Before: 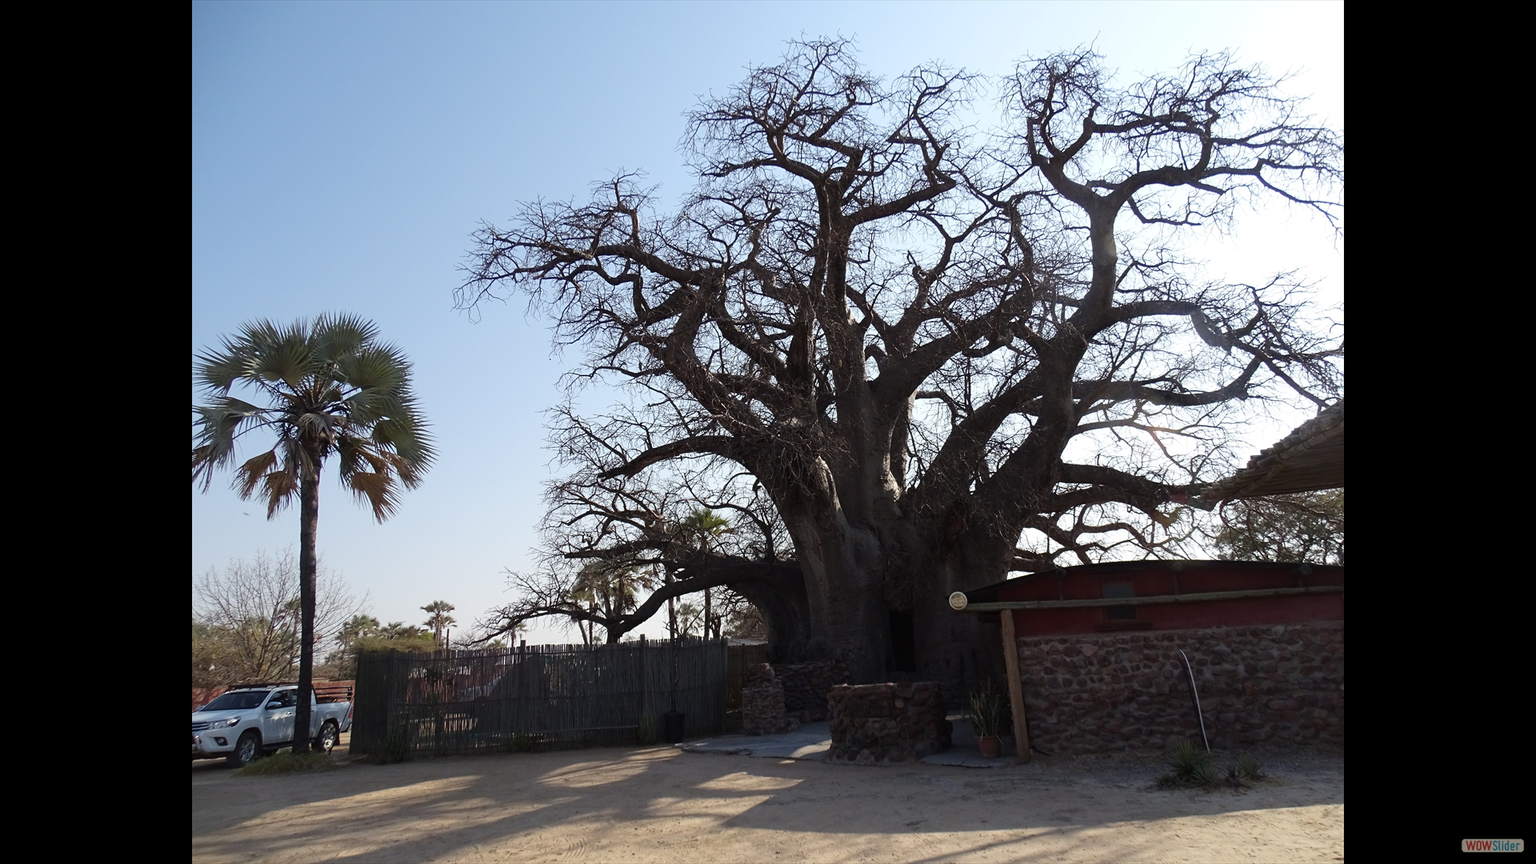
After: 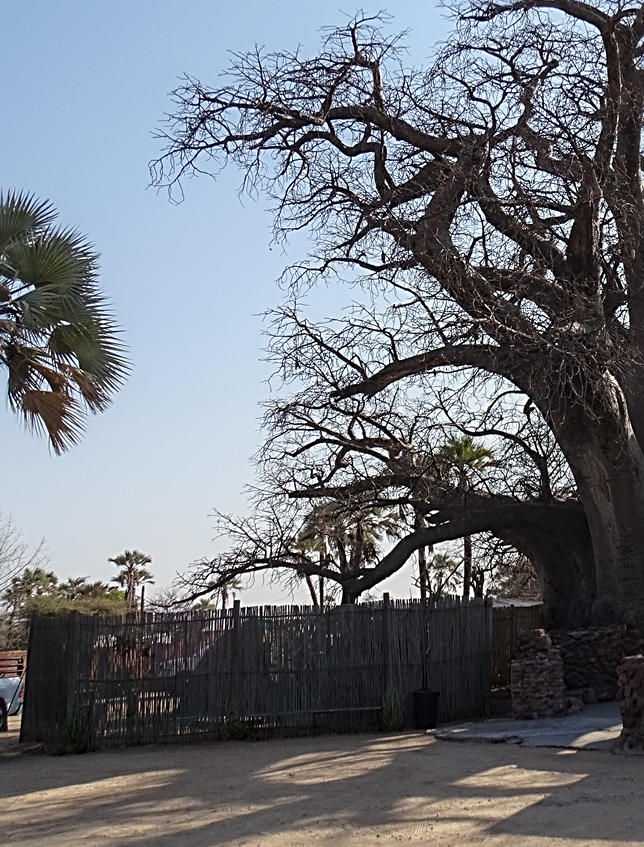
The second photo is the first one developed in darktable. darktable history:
crop and rotate: left 21.77%, top 18.528%, right 44.676%, bottom 2.997%
sharpen: radius 3.119
local contrast: on, module defaults
